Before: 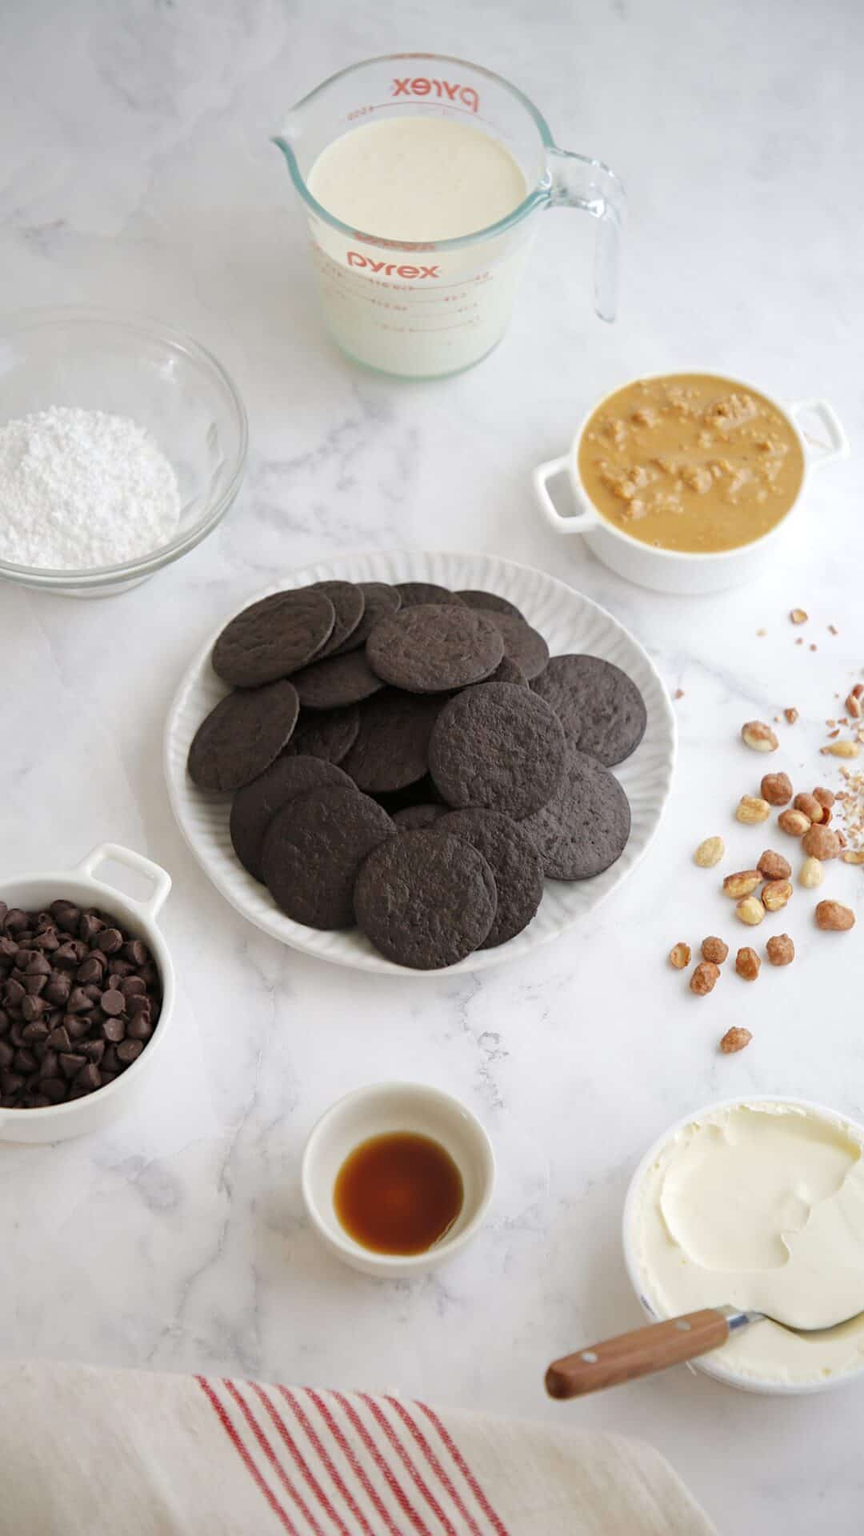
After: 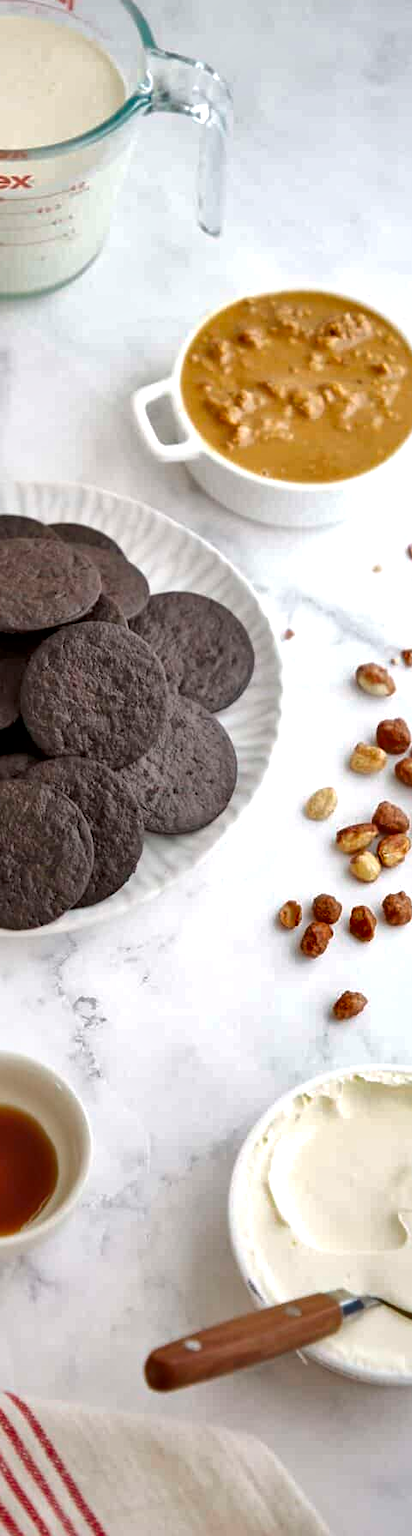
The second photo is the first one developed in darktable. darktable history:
shadows and highlights: low approximation 0.01, soften with gaussian
crop: left 47.455%, top 6.691%, right 8%
tone equalizer: edges refinement/feathering 500, mask exposure compensation -1.57 EV, preserve details no
local contrast: mode bilateral grid, contrast 25, coarseness 61, detail 151%, midtone range 0.2
exposure: exposure 0.176 EV, compensate highlight preservation false
